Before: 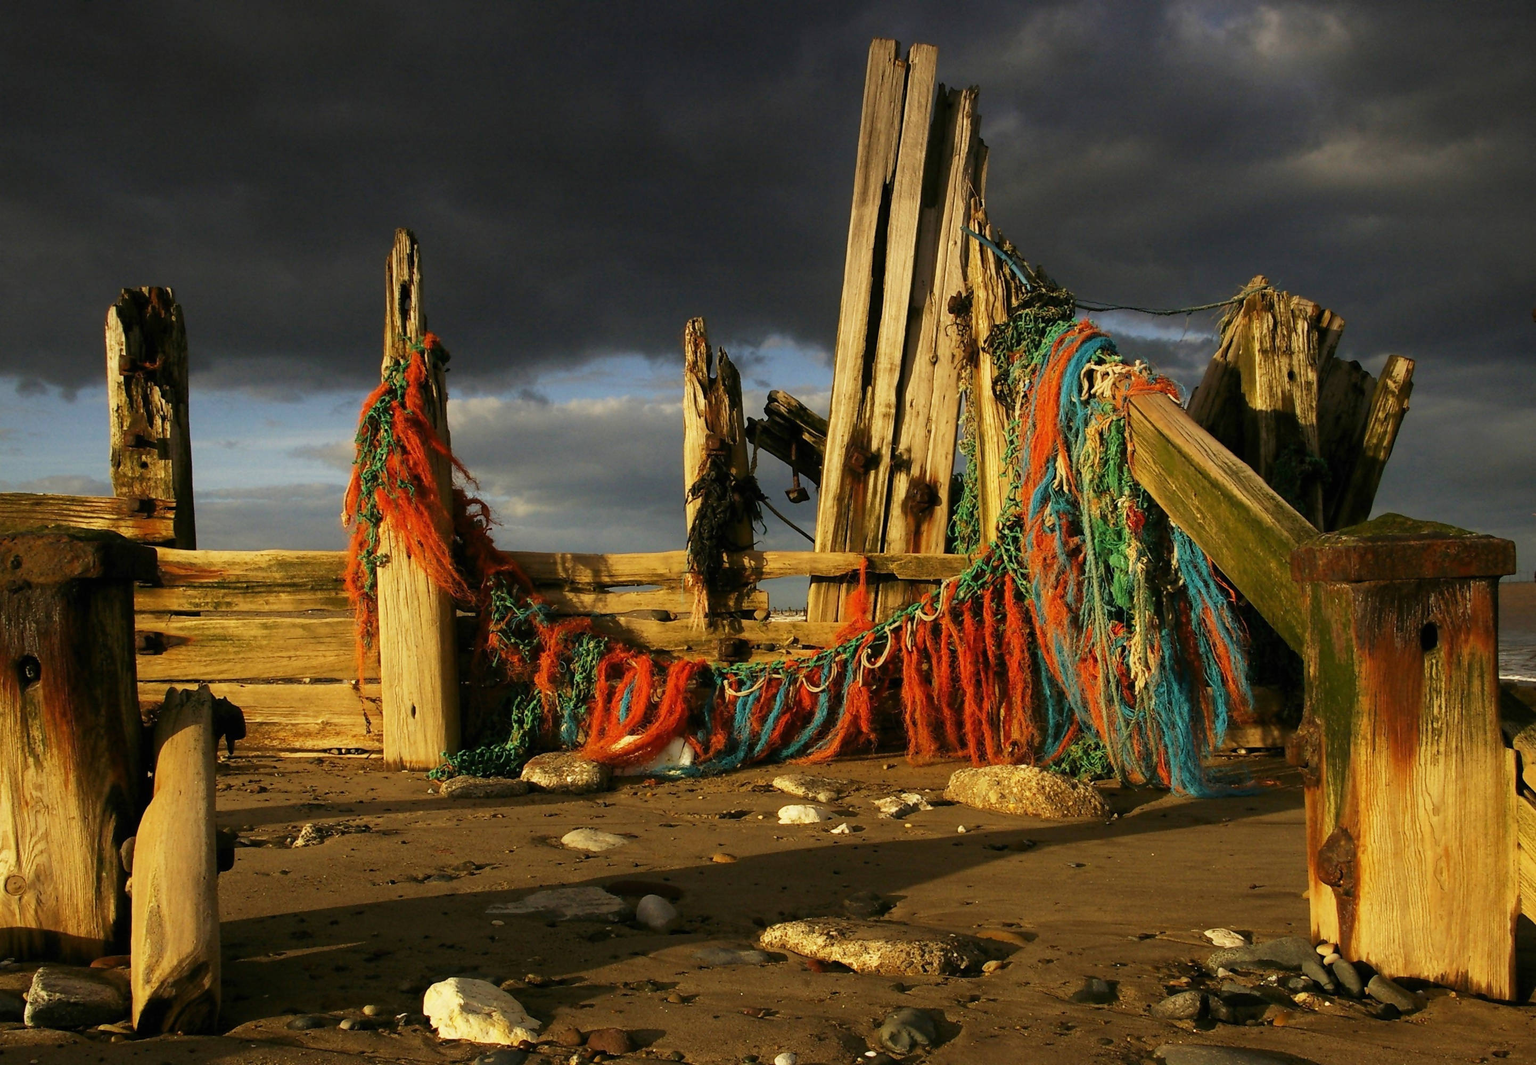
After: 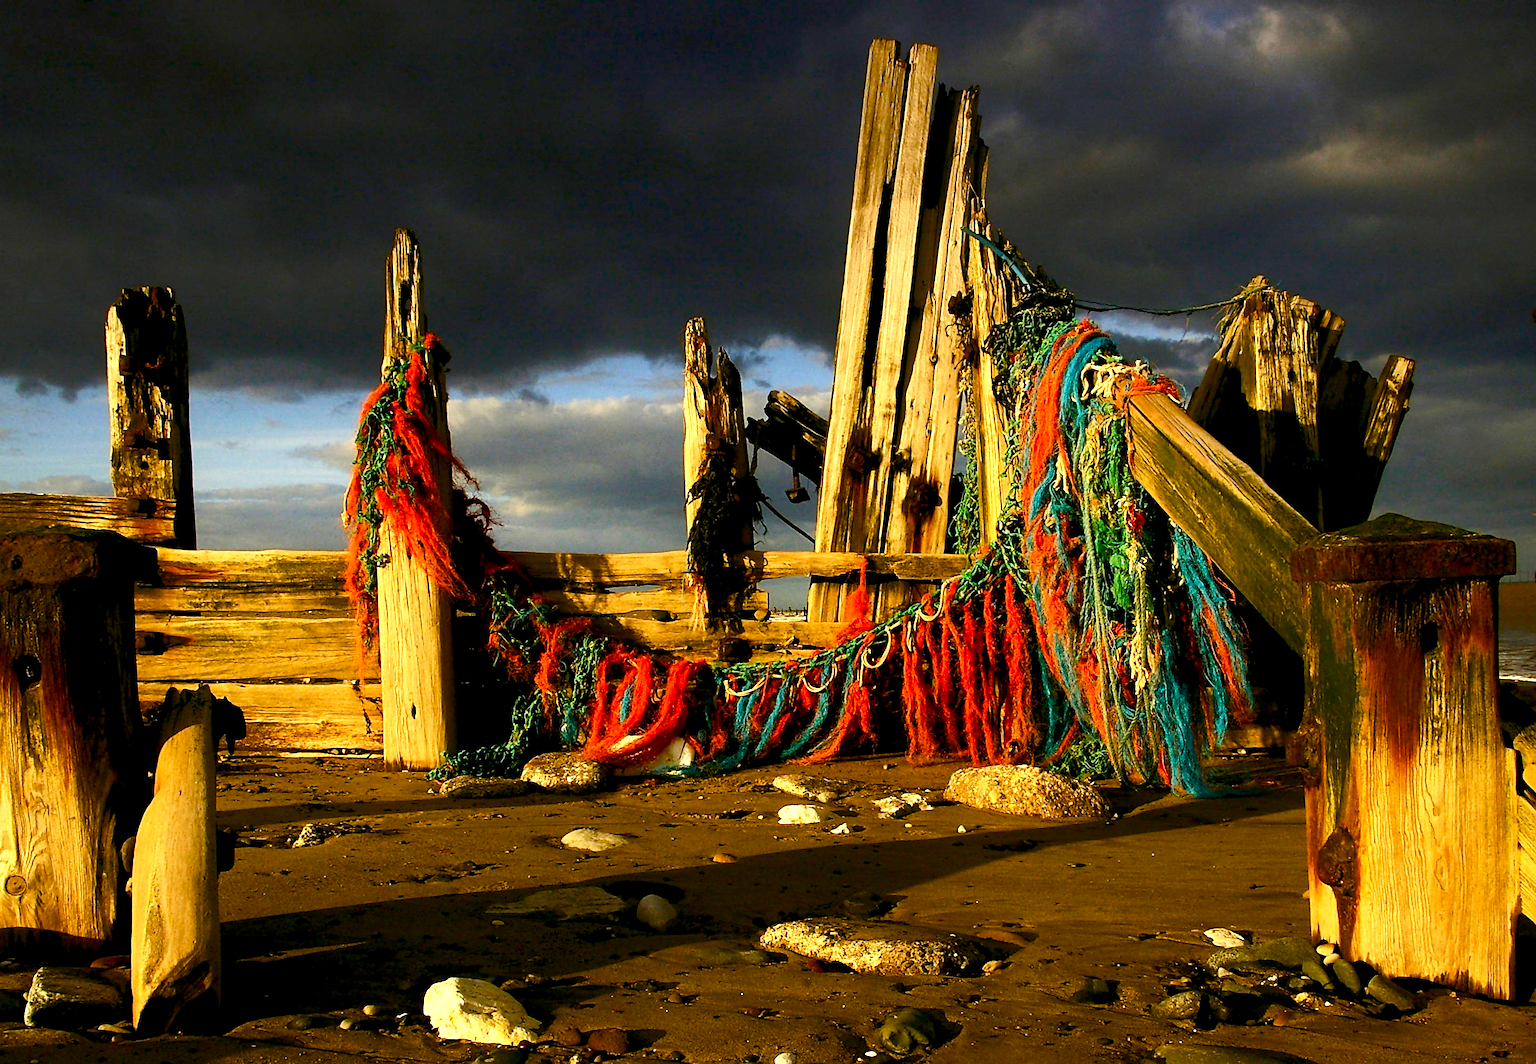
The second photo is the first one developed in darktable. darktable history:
color balance rgb: global offset › luminance -0.5%, perceptual saturation grading › highlights -17.77%, perceptual saturation grading › mid-tones 33.1%, perceptual saturation grading › shadows 50.52%, perceptual brilliance grading › highlights 10.8%, perceptual brilliance grading › shadows -10.8%, global vibrance 24.22%, contrast -25%
sharpen: on, module defaults
contrast brightness saturation: contrast 0.04, saturation 0.16
tone equalizer: -8 EV -1.08 EV, -7 EV -1.01 EV, -6 EV -0.867 EV, -5 EV -0.578 EV, -3 EV 0.578 EV, -2 EV 0.867 EV, -1 EV 1.01 EV, +0 EV 1.08 EV, edges refinement/feathering 500, mask exposure compensation -1.57 EV, preserve details no
